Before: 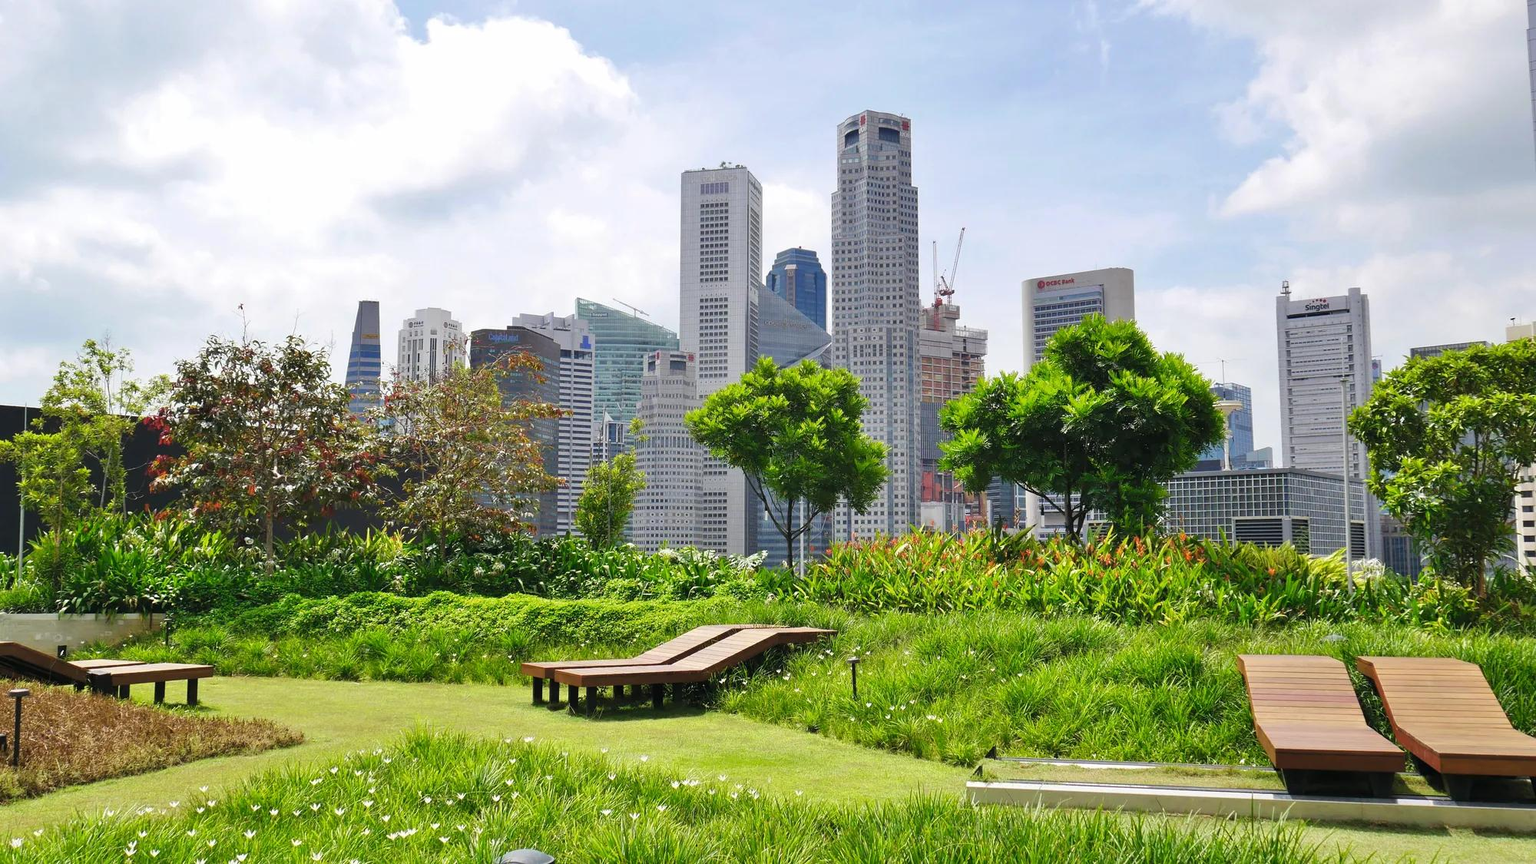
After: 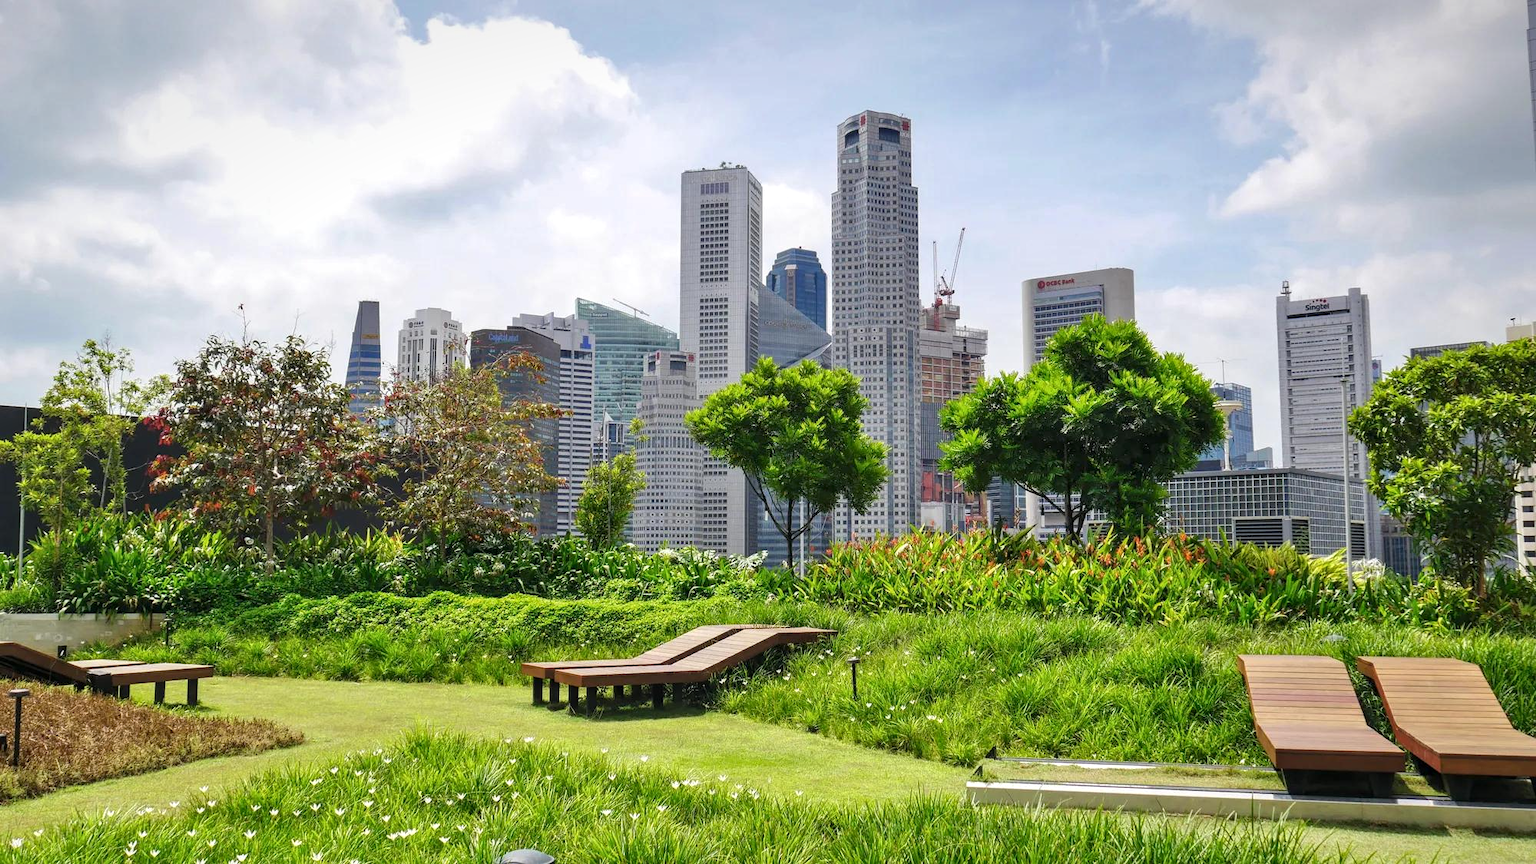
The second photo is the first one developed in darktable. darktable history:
local contrast: on, module defaults
vignetting: fall-off start 97.52%, fall-off radius 100%, brightness -0.574, saturation 0, center (-0.027, 0.404), width/height ratio 1.368, unbound false
